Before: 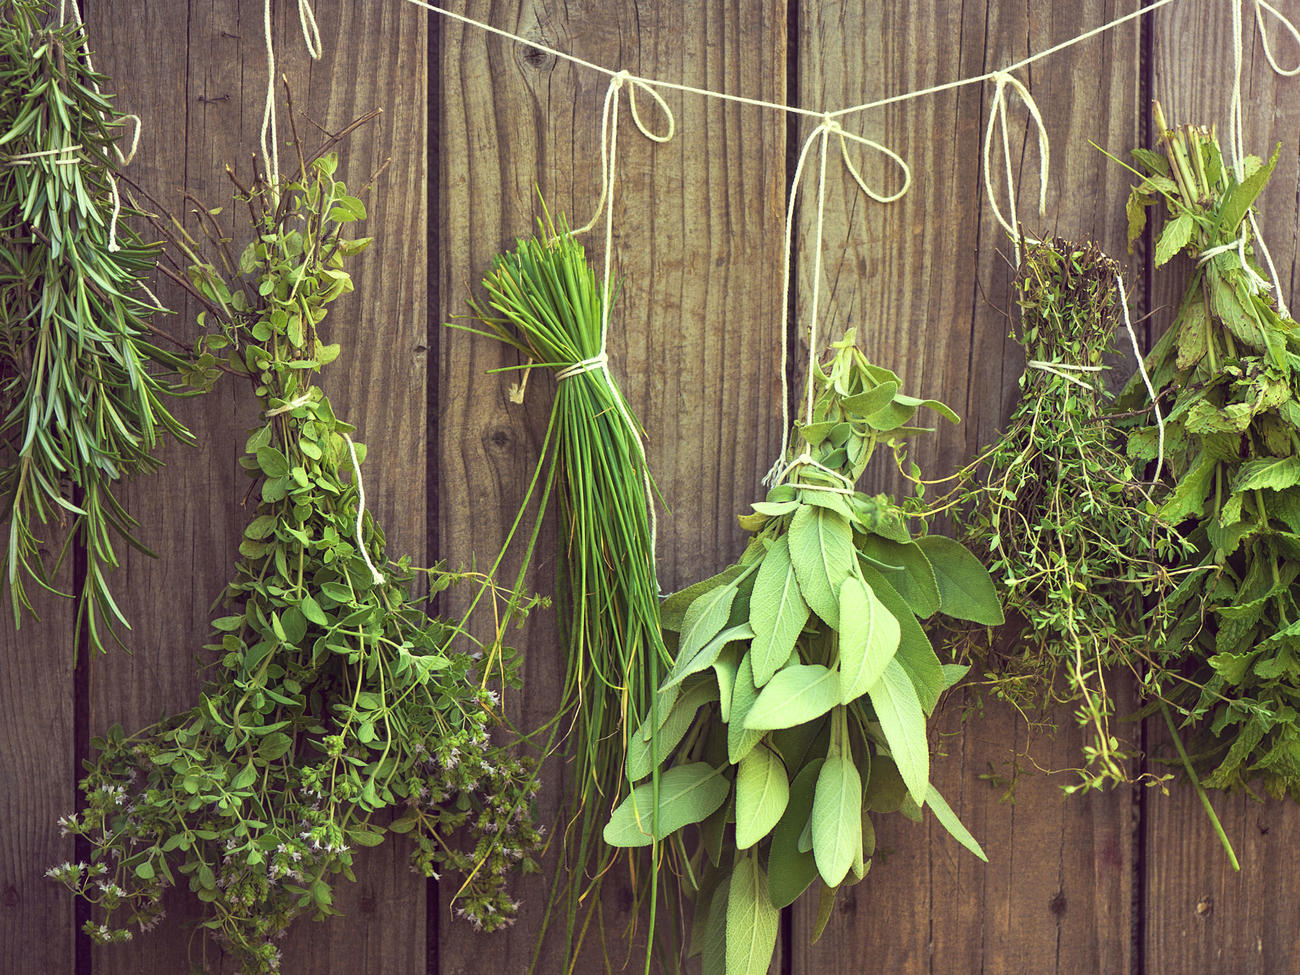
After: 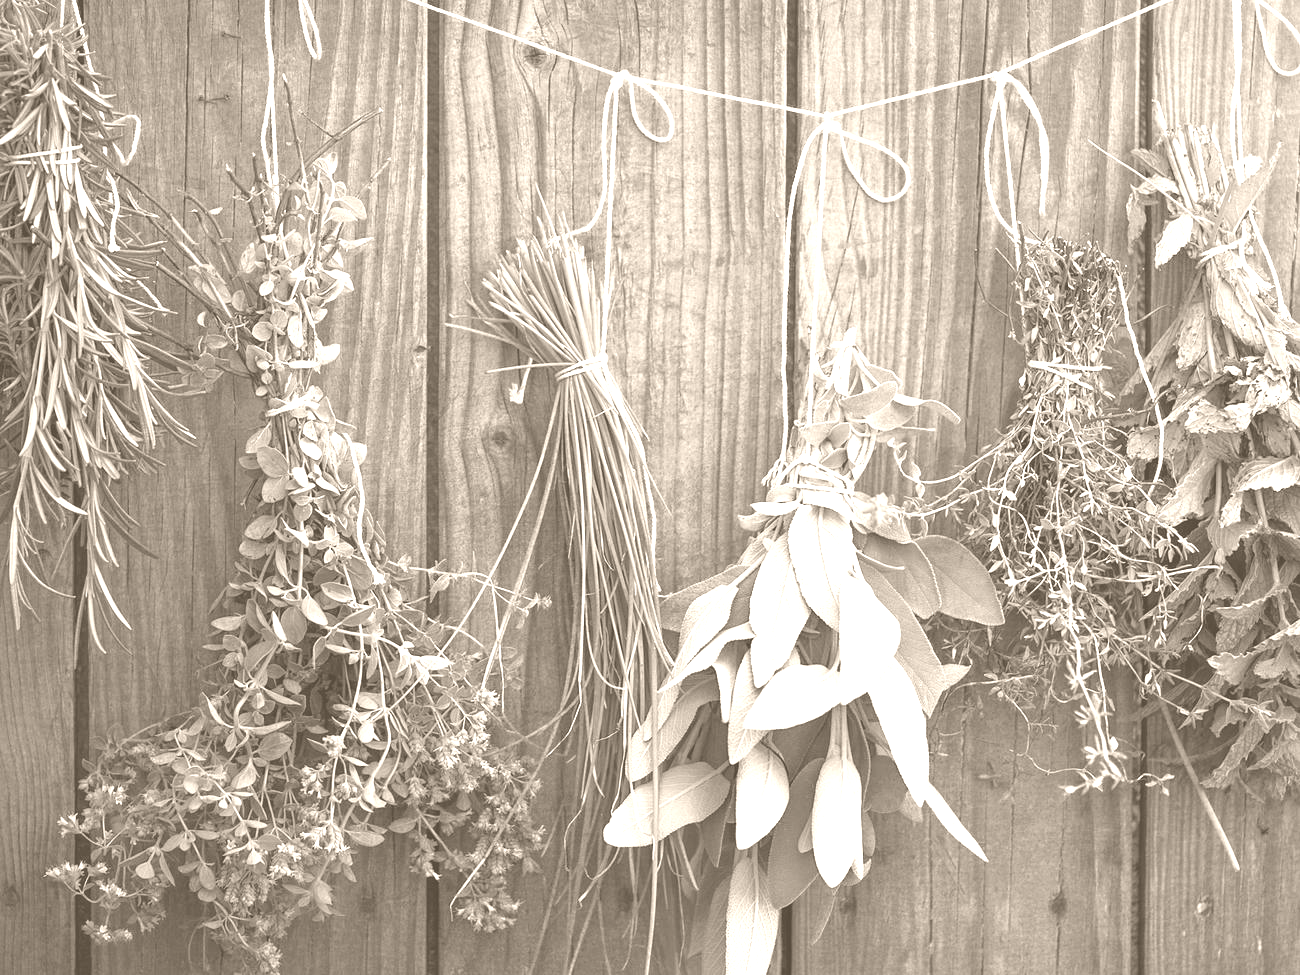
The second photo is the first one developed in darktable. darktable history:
color balance rgb: perceptual saturation grading › global saturation 10%, global vibrance 10%
colorize: hue 34.49°, saturation 35.33%, source mix 100%, version 1
